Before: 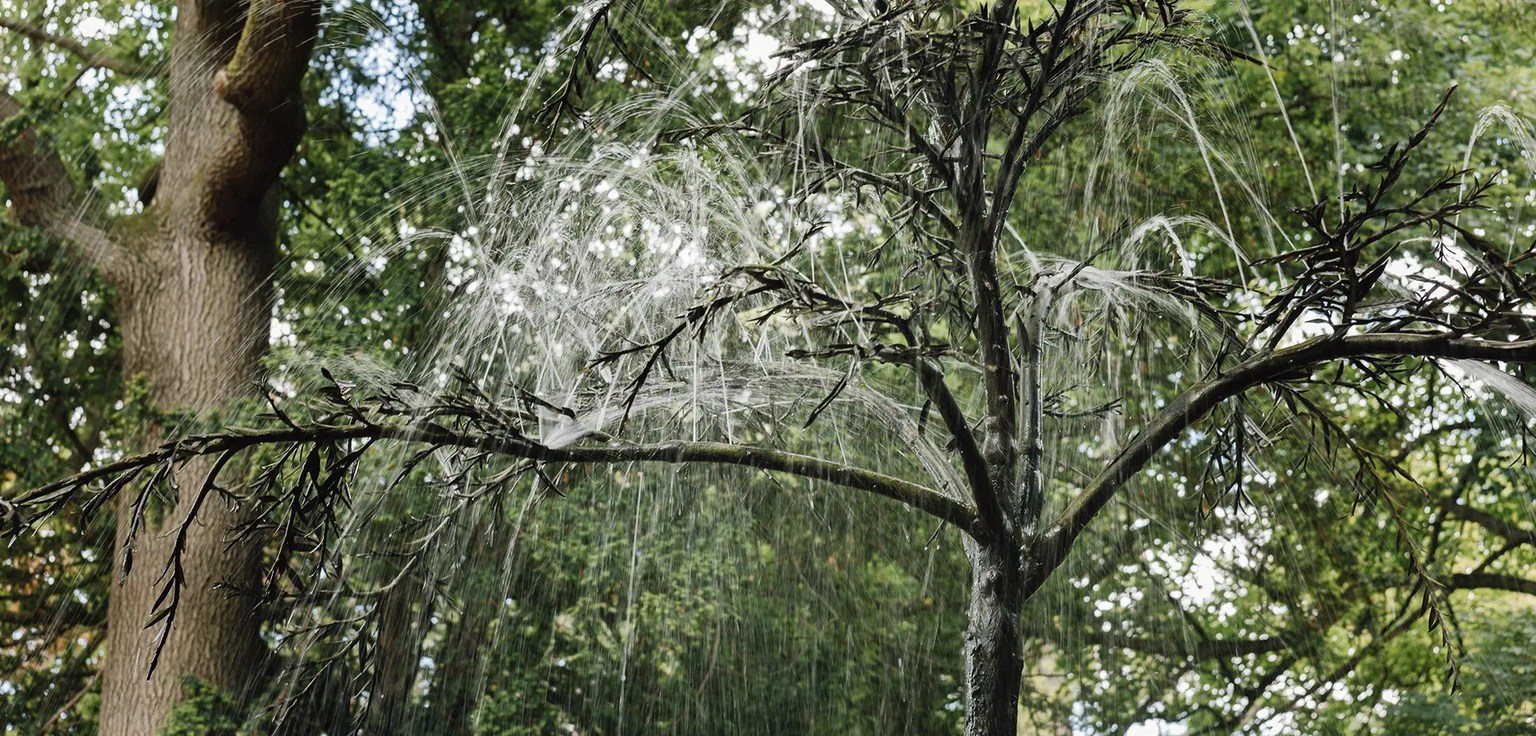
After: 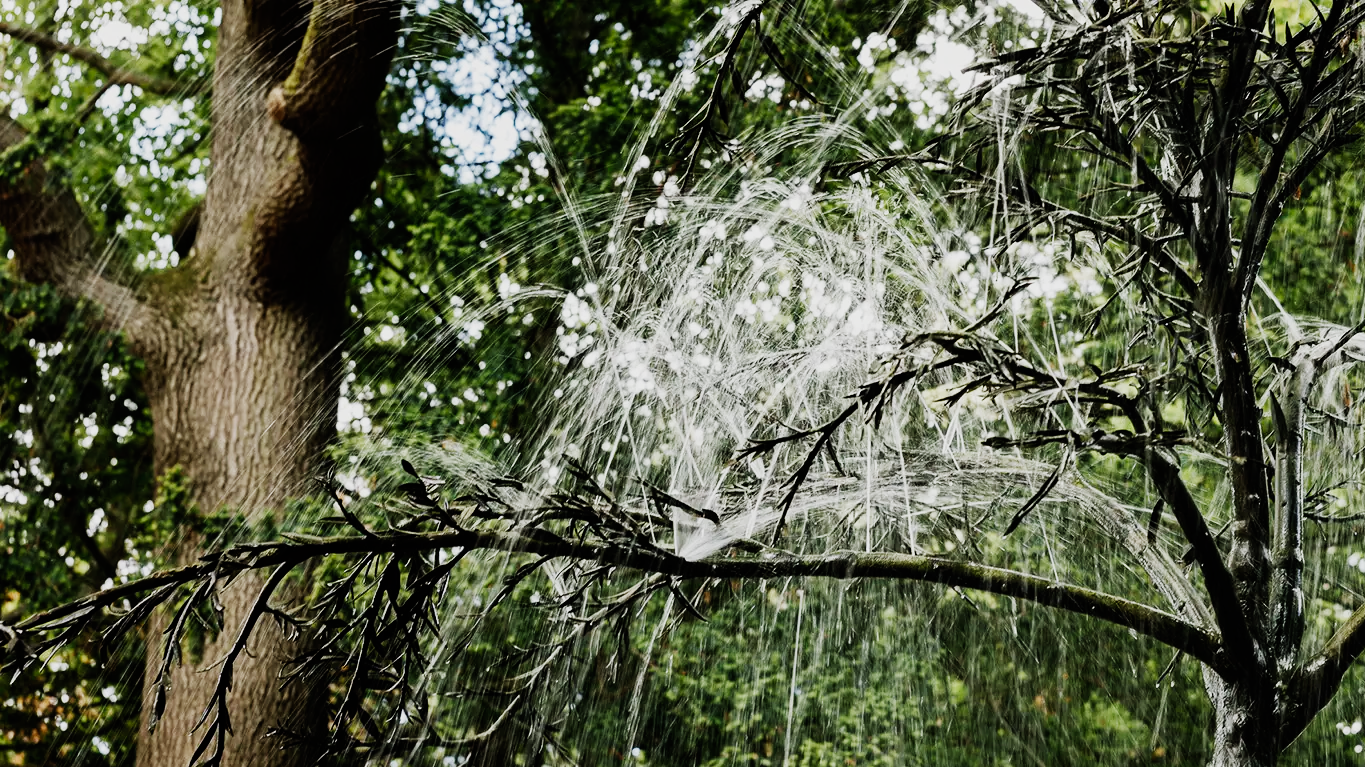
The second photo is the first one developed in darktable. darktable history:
sigmoid: contrast 2, skew -0.2, preserve hue 0%, red attenuation 0.1, red rotation 0.035, green attenuation 0.1, green rotation -0.017, blue attenuation 0.15, blue rotation -0.052, base primaries Rec2020
crop: right 28.885%, bottom 16.626%
